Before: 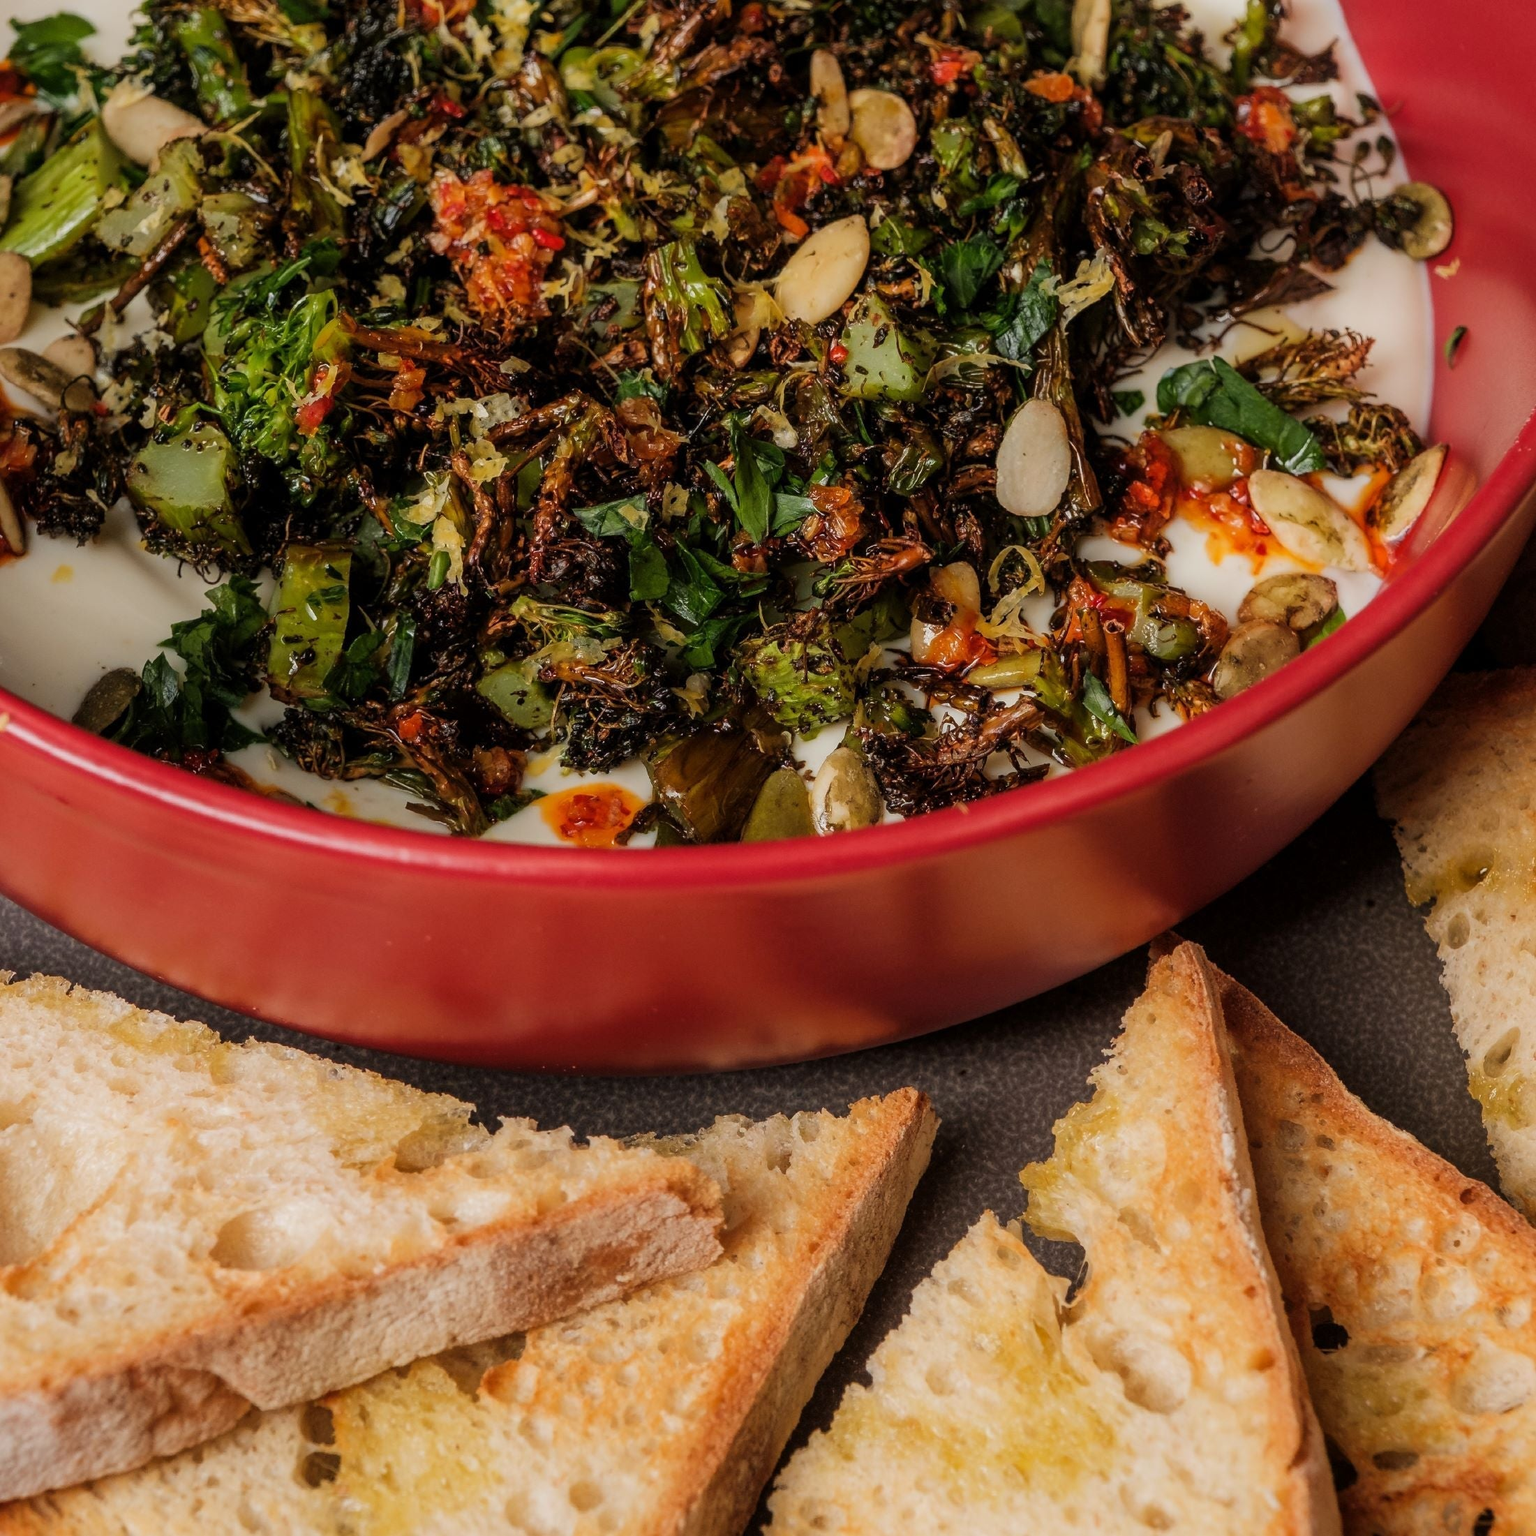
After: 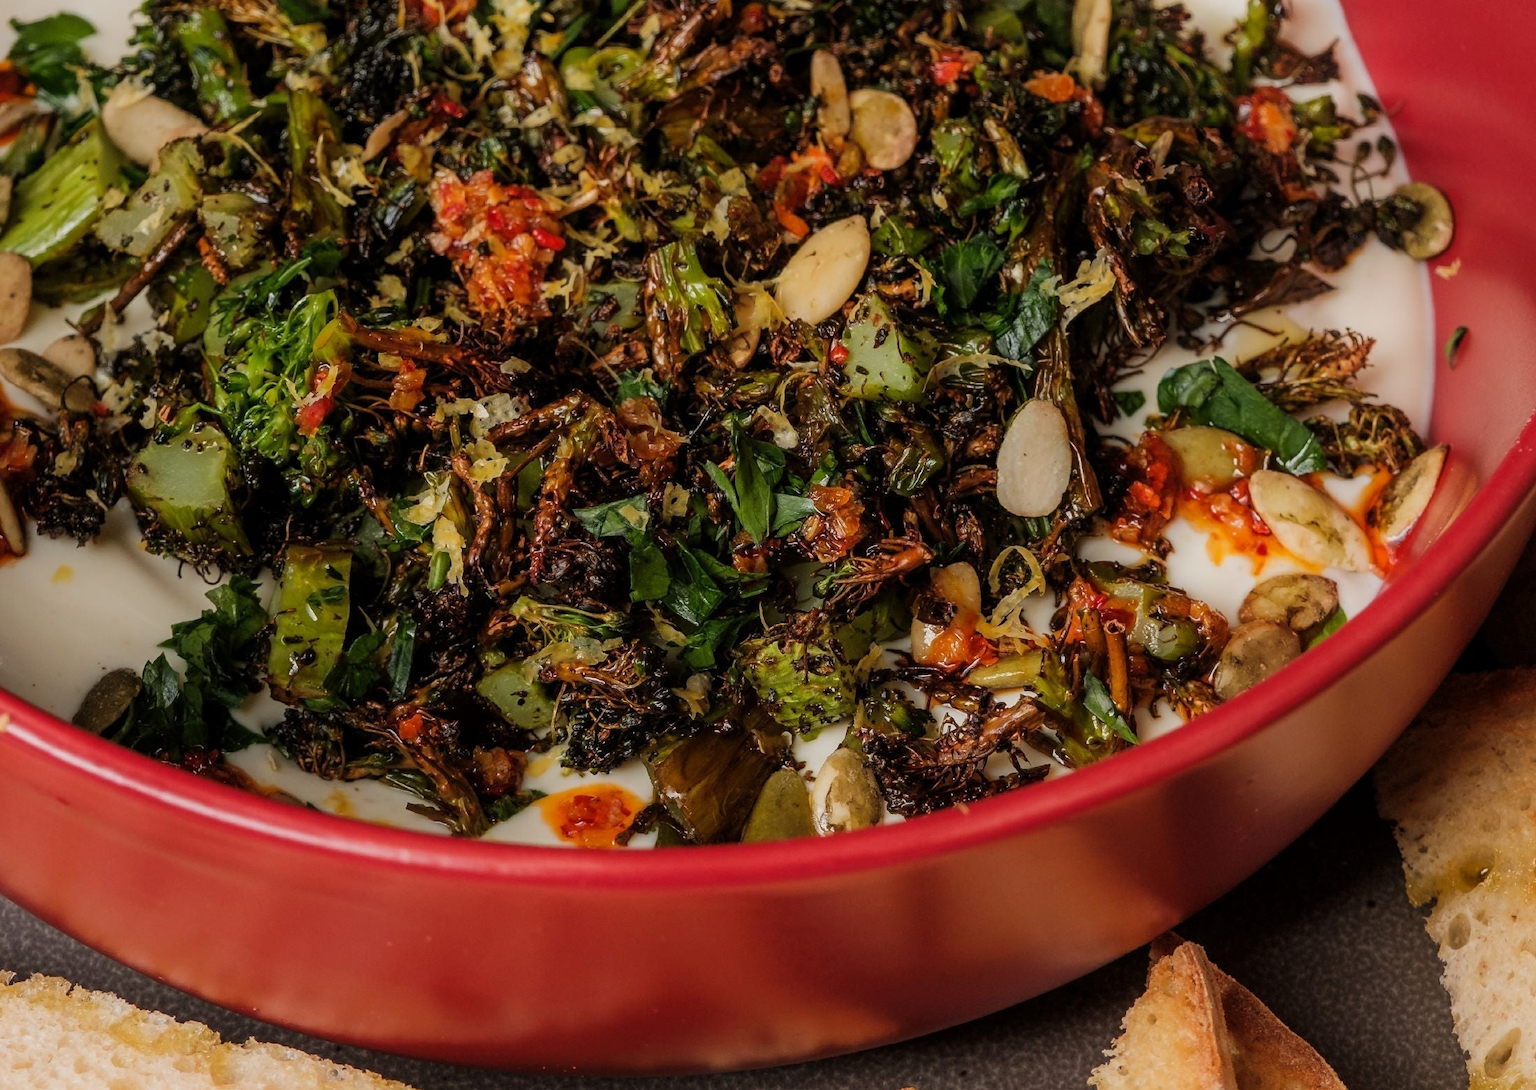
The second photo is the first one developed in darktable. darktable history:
crop: right 0.001%, bottom 29.017%
